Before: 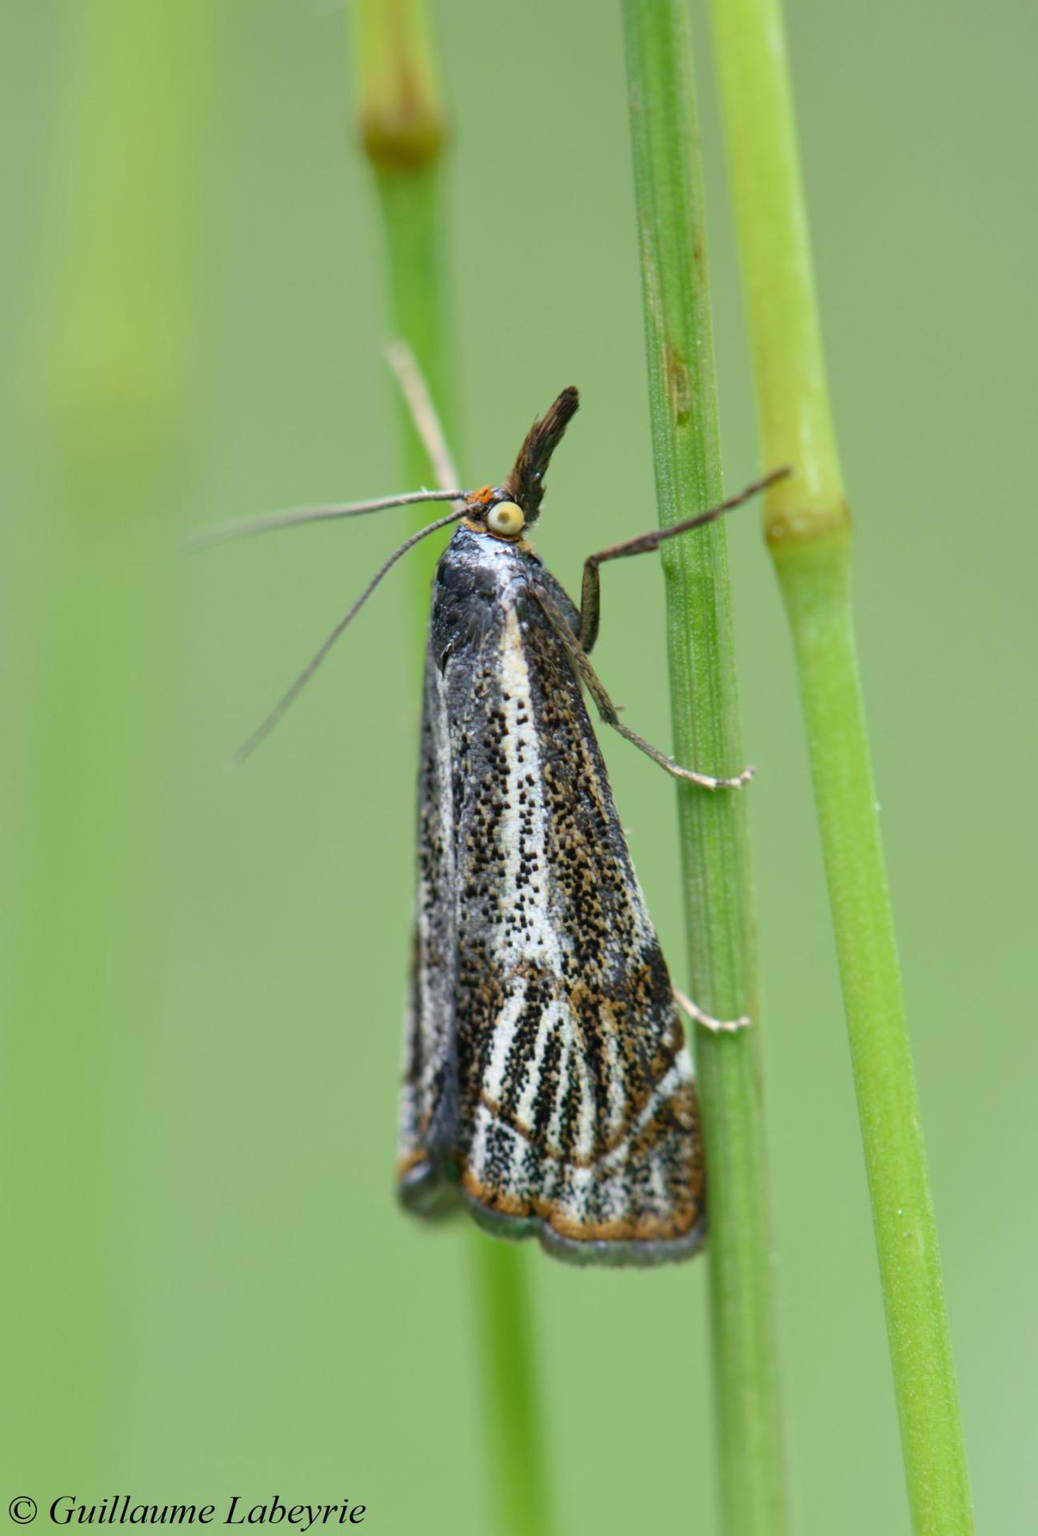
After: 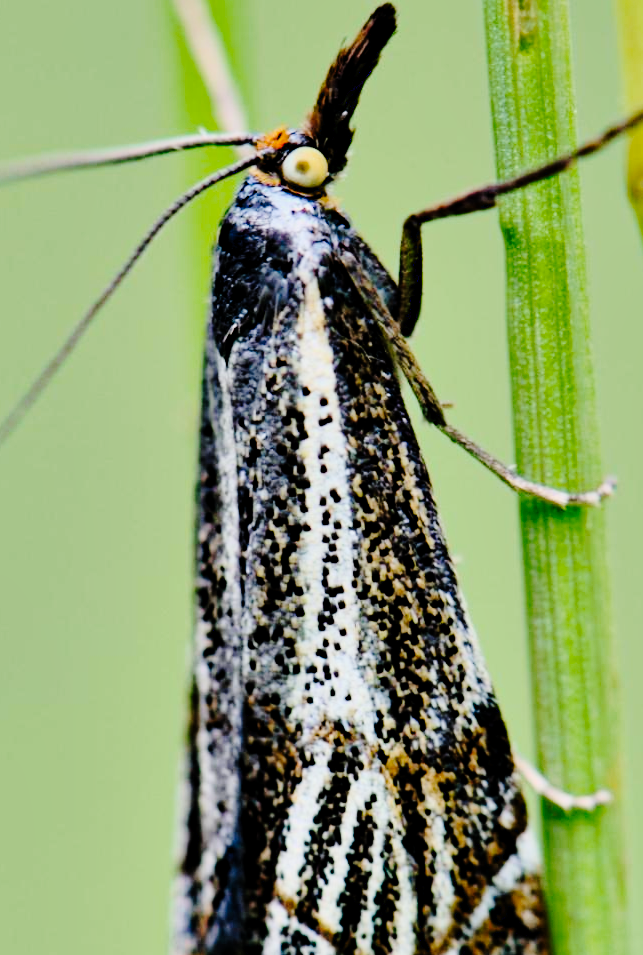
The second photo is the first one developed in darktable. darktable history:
tone curve: curves: ch0 [(0, 0) (0.003, 0.002) (0.011, 0.007) (0.025, 0.014) (0.044, 0.023) (0.069, 0.033) (0.1, 0.052) (0.136, 0.081) (0.177, 0.134) (0.224, 0.205) (0.277, 0.296) (0.335, 0.401) (0.399, 0.501) (0.468, 0.589) (0.543, 0.658) (0.623, 0.738) (0.709, 0.804) (0.801, 0.871) (0.898, 0.93) (1, 1)], preserve colors none
crop: left 25.236%, top 25.035%, right 25.182%, bottom 25.176%
filmic rgb: black relative exposure -7.65 EV, white relative exposure 4.56 EV, hardness 3.61, color science v6 (2022)
contrast equalizer: octaves 7, y [[0.6 ×6], [0.55 ×6], [0 ×6], [0 ×6], [0 ×6]]
haze removal: strength 0.297, distance 0.251, compatibility mode true, adaptive false
color correction: highlights b* 0.064, saturation 0.977
